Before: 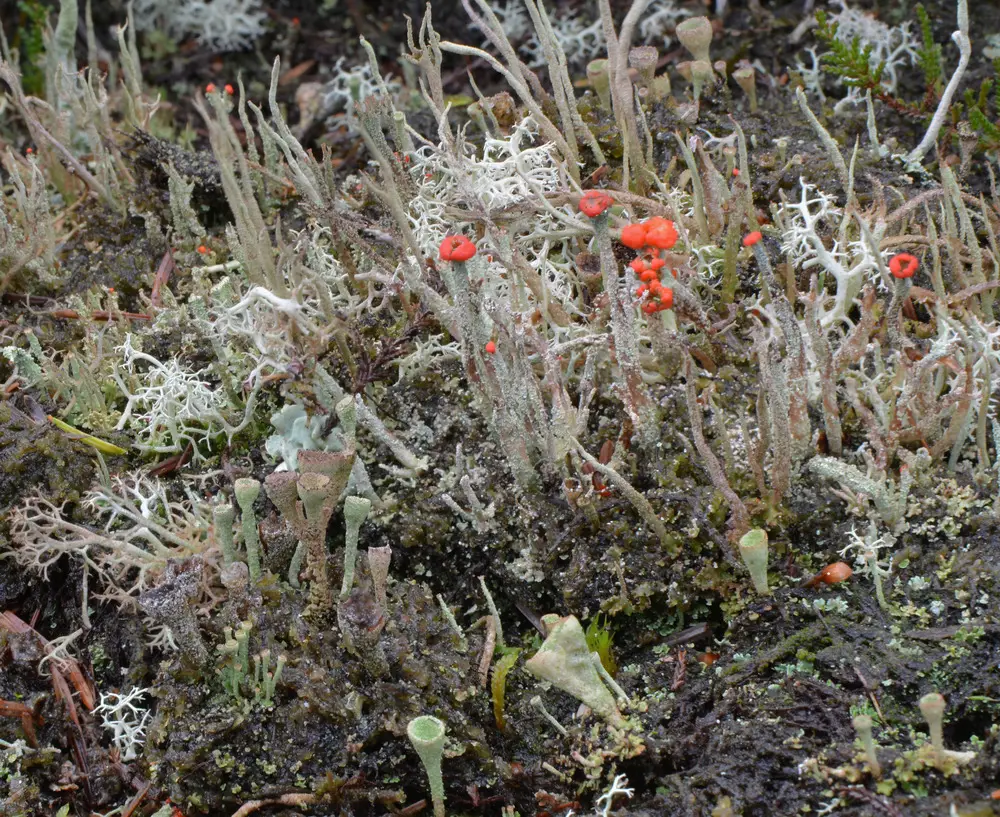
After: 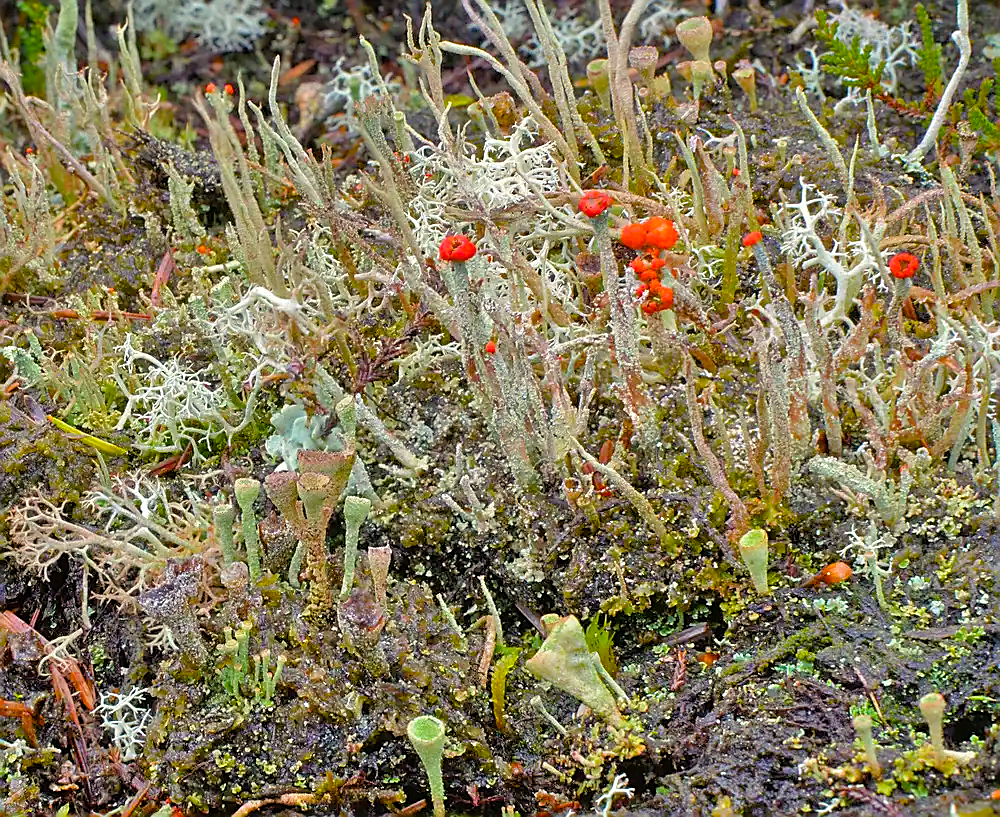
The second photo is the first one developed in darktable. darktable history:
color balance rgb: highlights gain › luminance 6.238%, highlights gain › chroma 2.542%, highlights gain › hue 89.63°, perceptual saturation grading › global saturation 35.81%, perceptual saturation grading › shadows 35.547%, global vibrance 34.933%
sharpen: radius 1.354, amount 1.252, threshold 0.619
tone equalizer: -7 EV 0.149 EV, -6 EV 0.569 EV, -5 EV 1.19 EV, -4 EV 1.33 EV, -3 EV 1.13 EV, -2 EV 0.6 EV, -1 EV 0.149 EV
